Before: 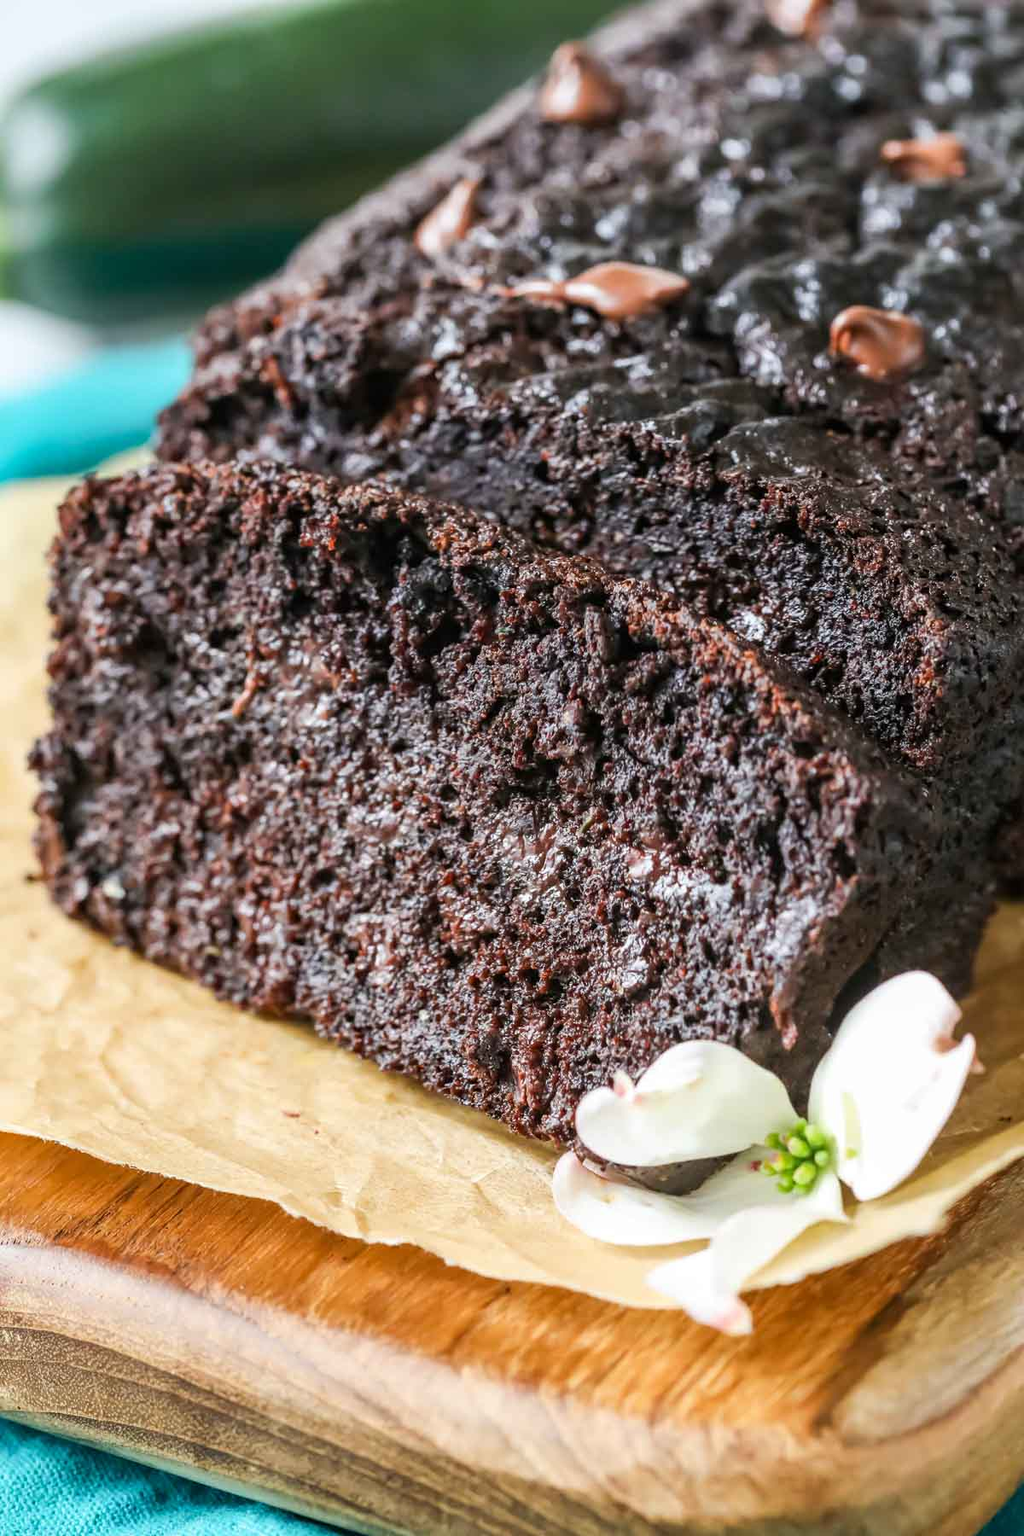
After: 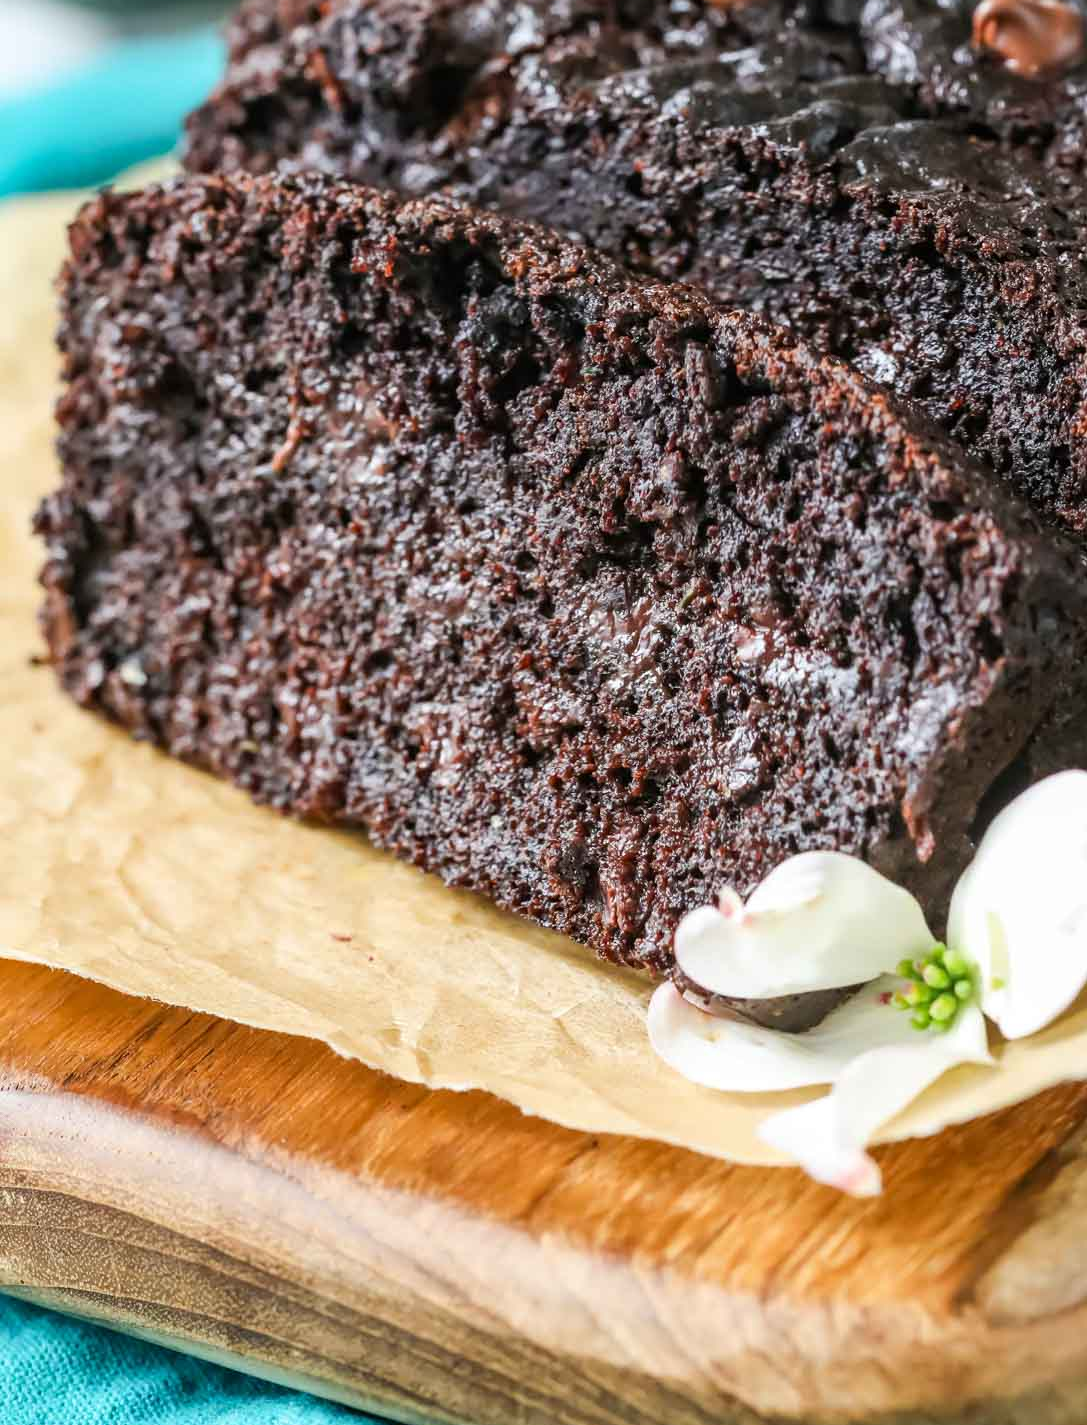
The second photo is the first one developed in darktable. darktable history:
crop: top 20.497%, right 9.381%, bottom 0.297%
